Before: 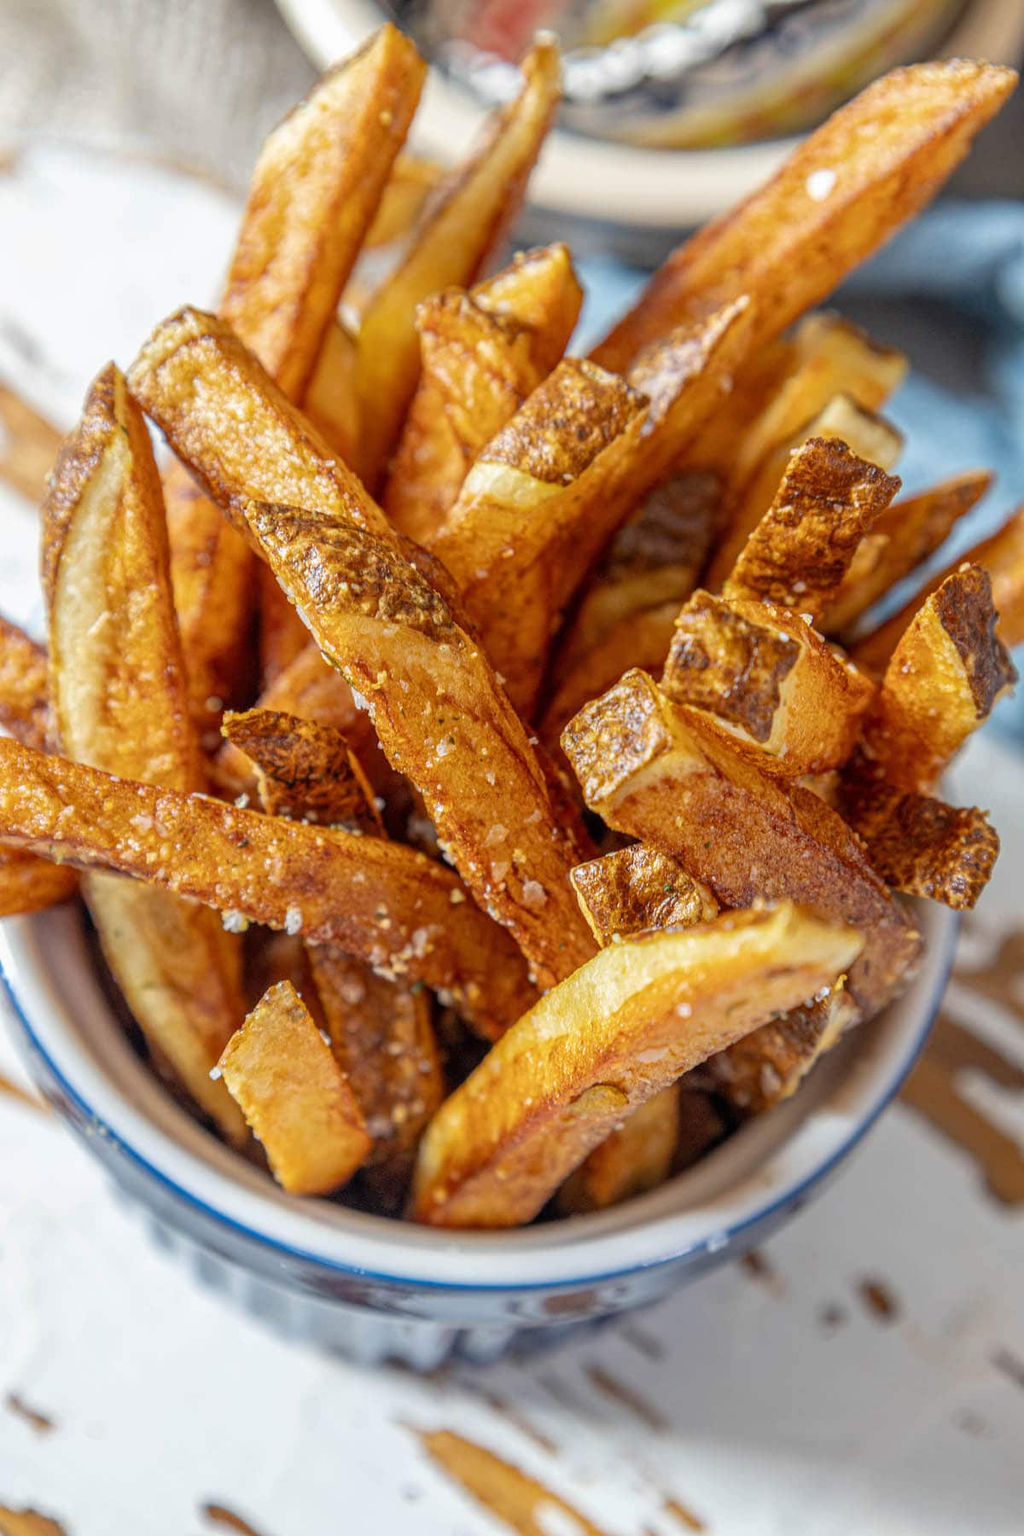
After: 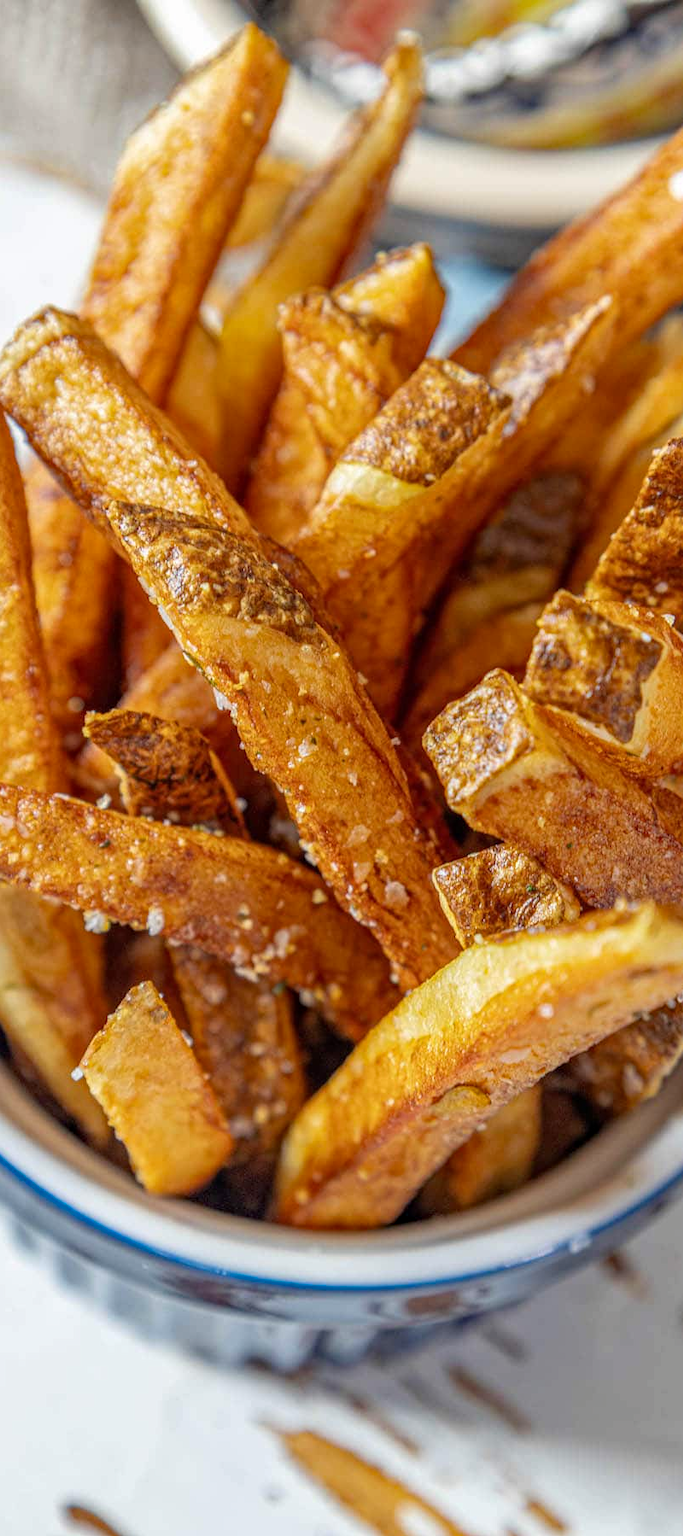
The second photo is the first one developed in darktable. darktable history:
haze removal: compatibility mode true, adaptive false
crop and rotate: left 13.537%, right 19.796%
